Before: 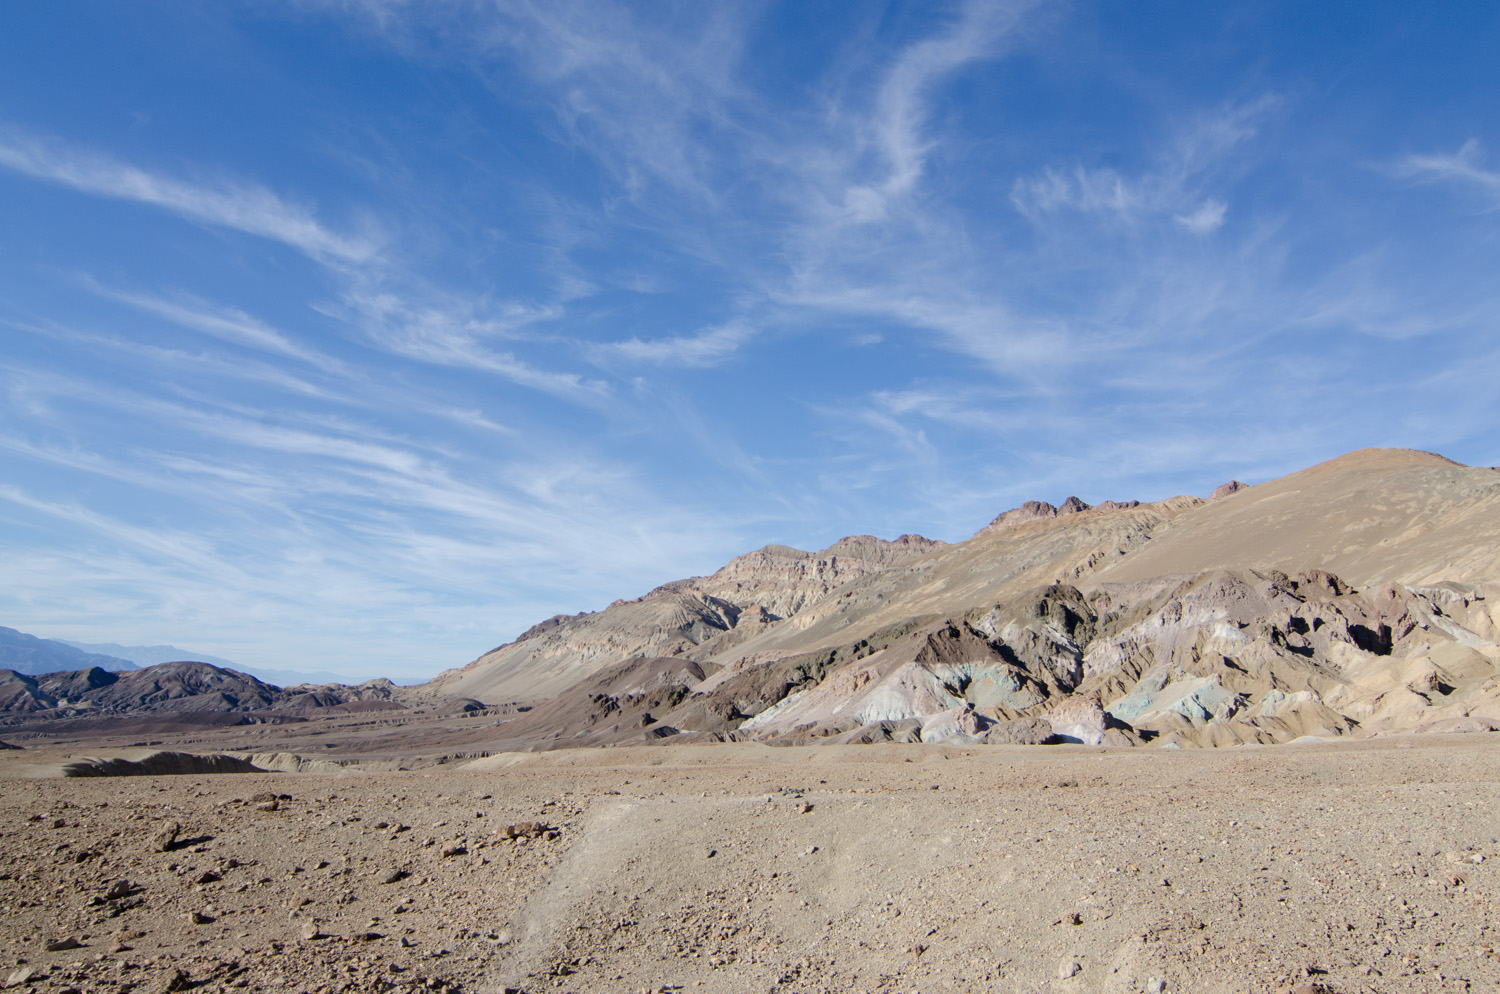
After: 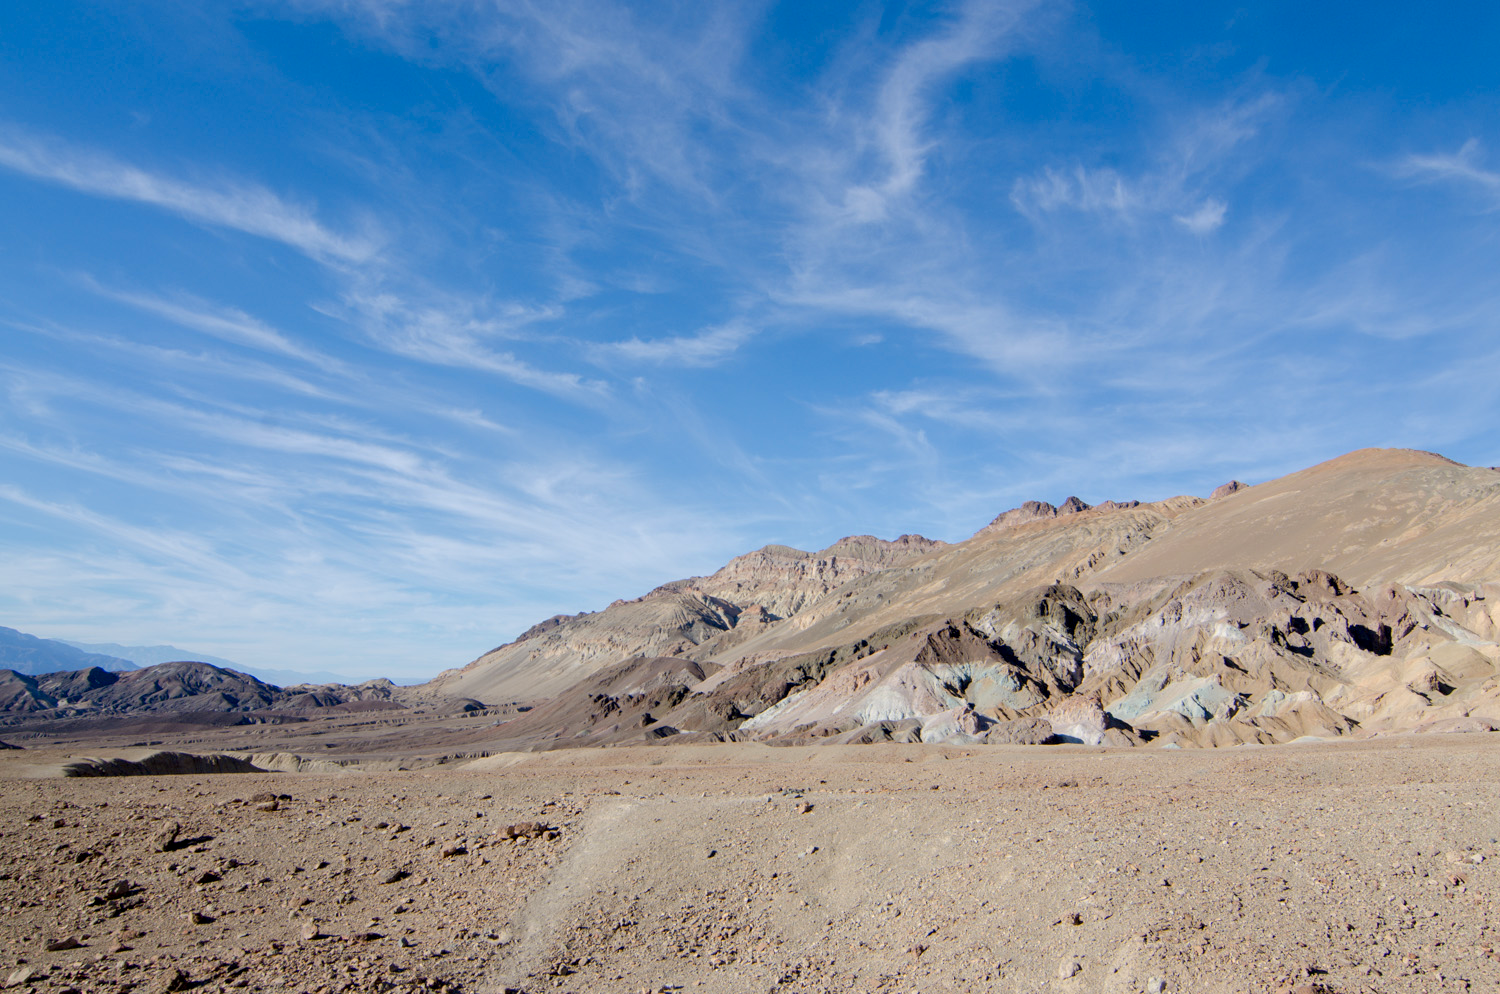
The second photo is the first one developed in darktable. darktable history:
tone equalizer: edges refinement/feathering 500, mask exposure compensation -1.57 EV, preserve details no
exposure: black level correction 0.006, compensate highlight preservation false
color zones: curves: ch1 [(0.263, 0.53) (0.376, 0.287) (0.487, 0.512) (0.748, 0.547) (1, 0.513)]; ch2 [(0.262, 0.45) (0.751, 0.477)]
